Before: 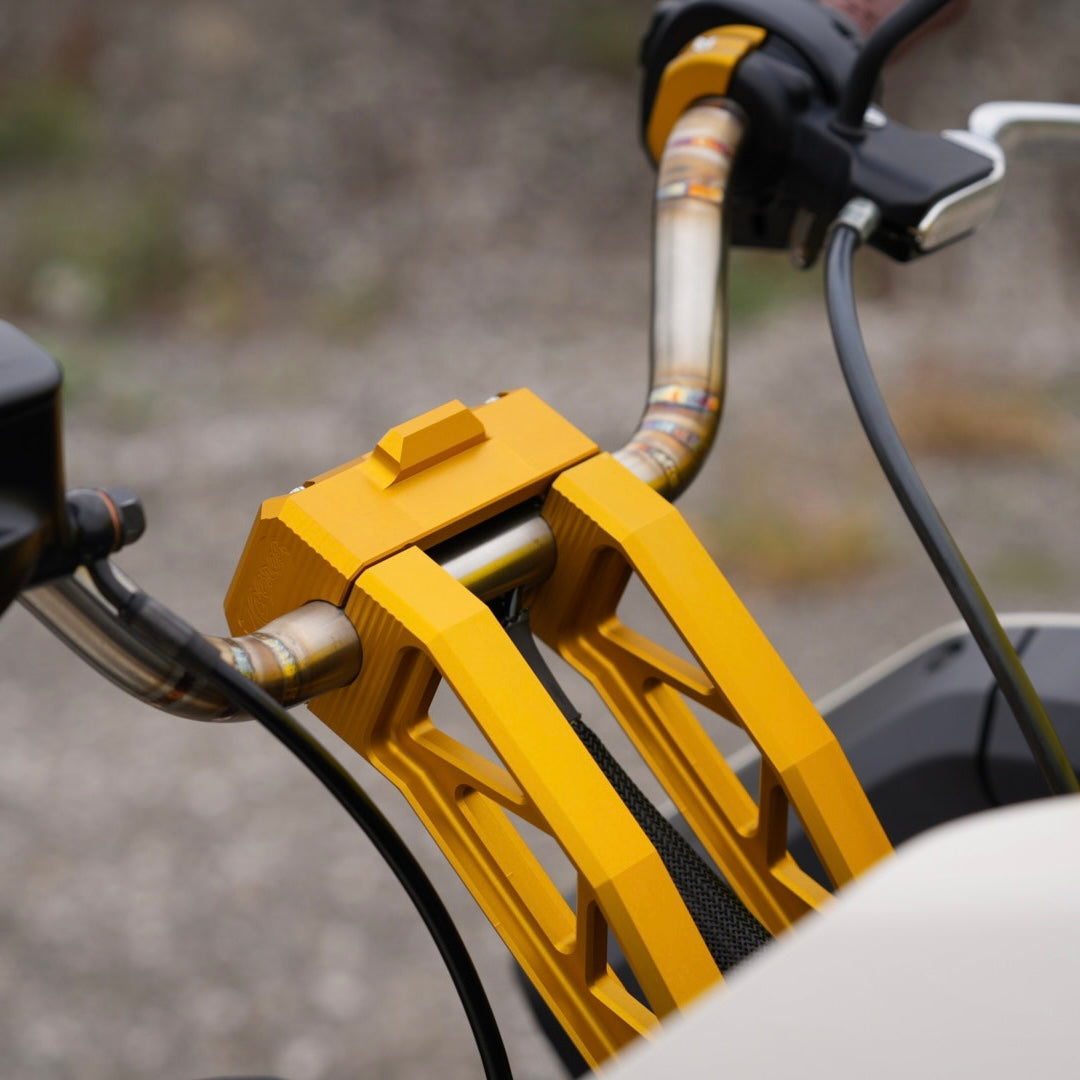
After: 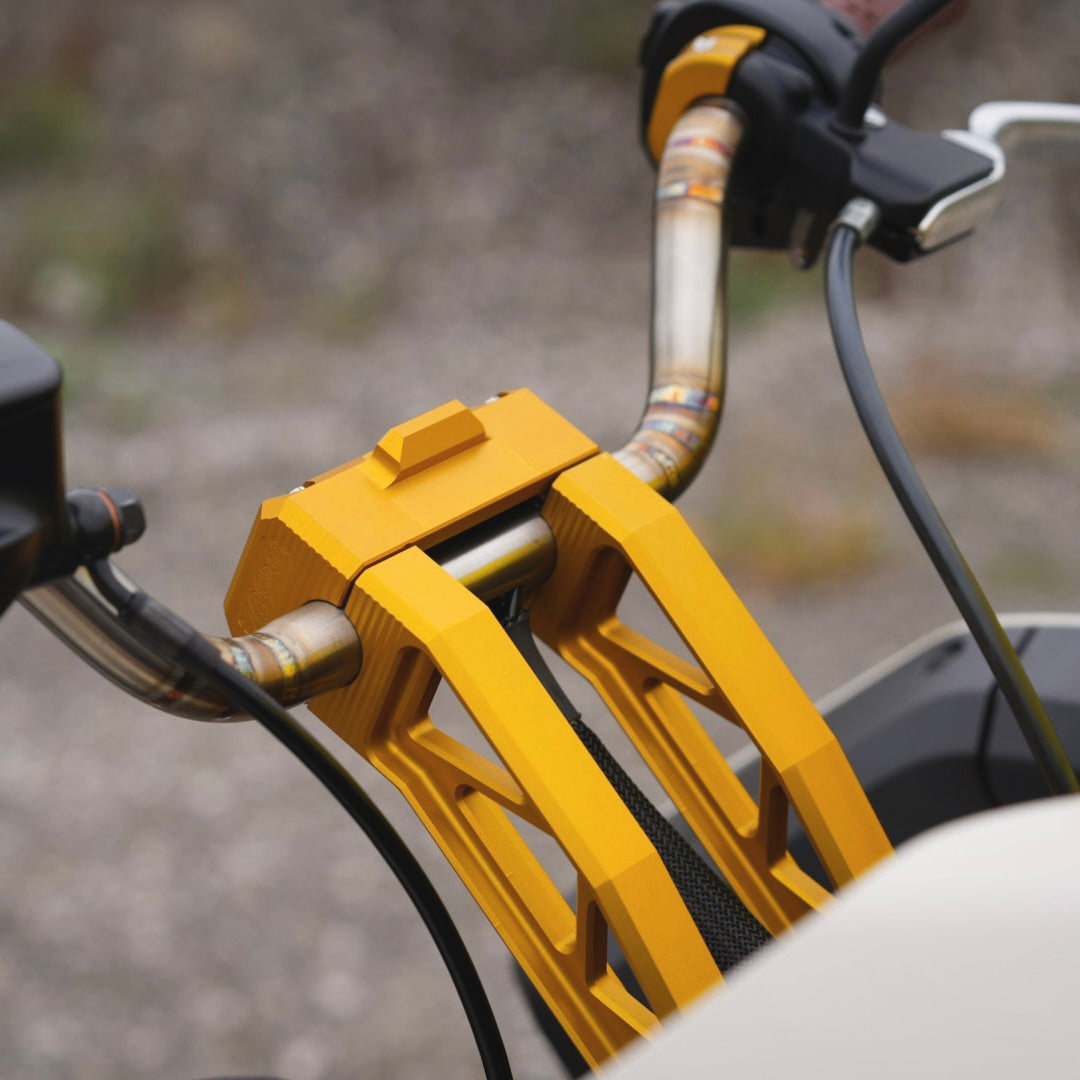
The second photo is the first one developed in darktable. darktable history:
color balance rgb: power › hue 72.1°, global offset › luminance 0.466%, global offset › hue 56.11°, perceptual saturation grading › global saturation 0.601%
